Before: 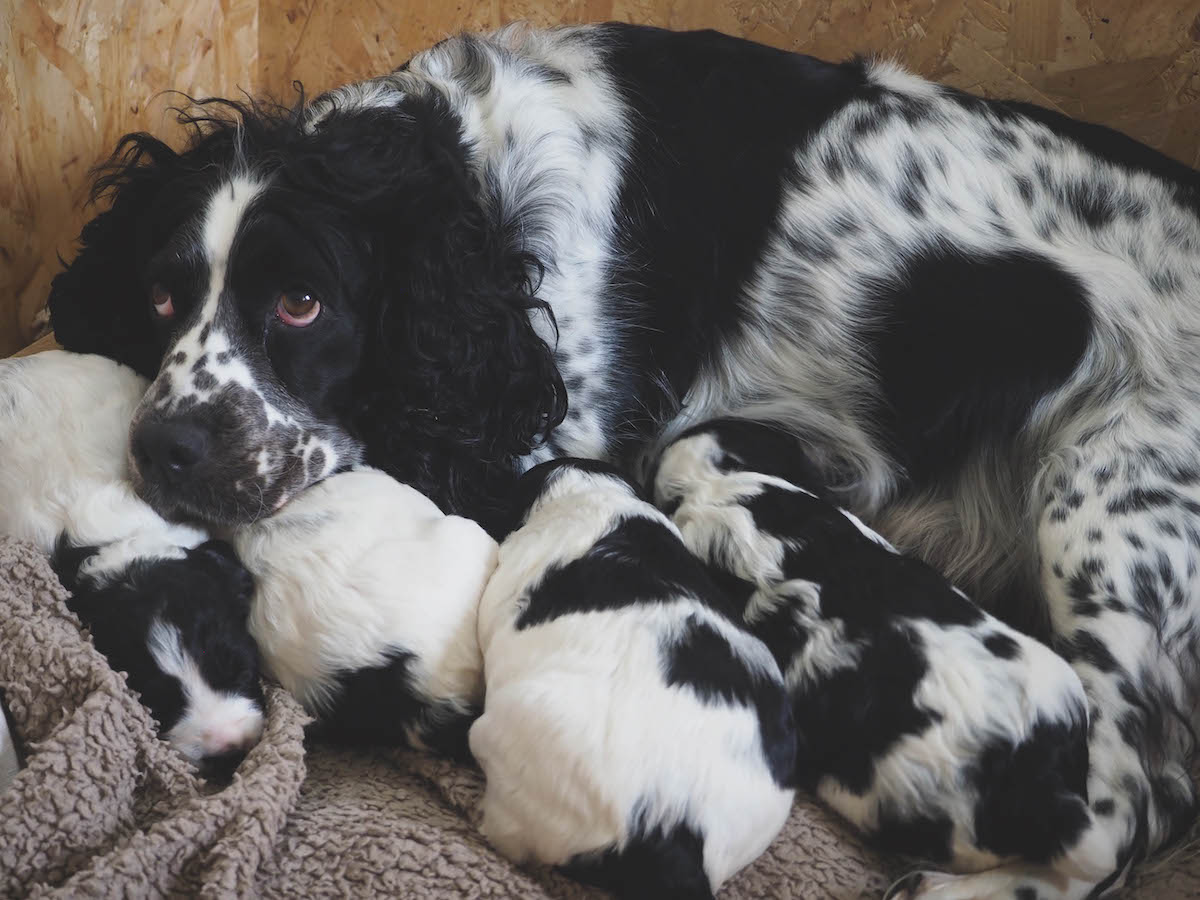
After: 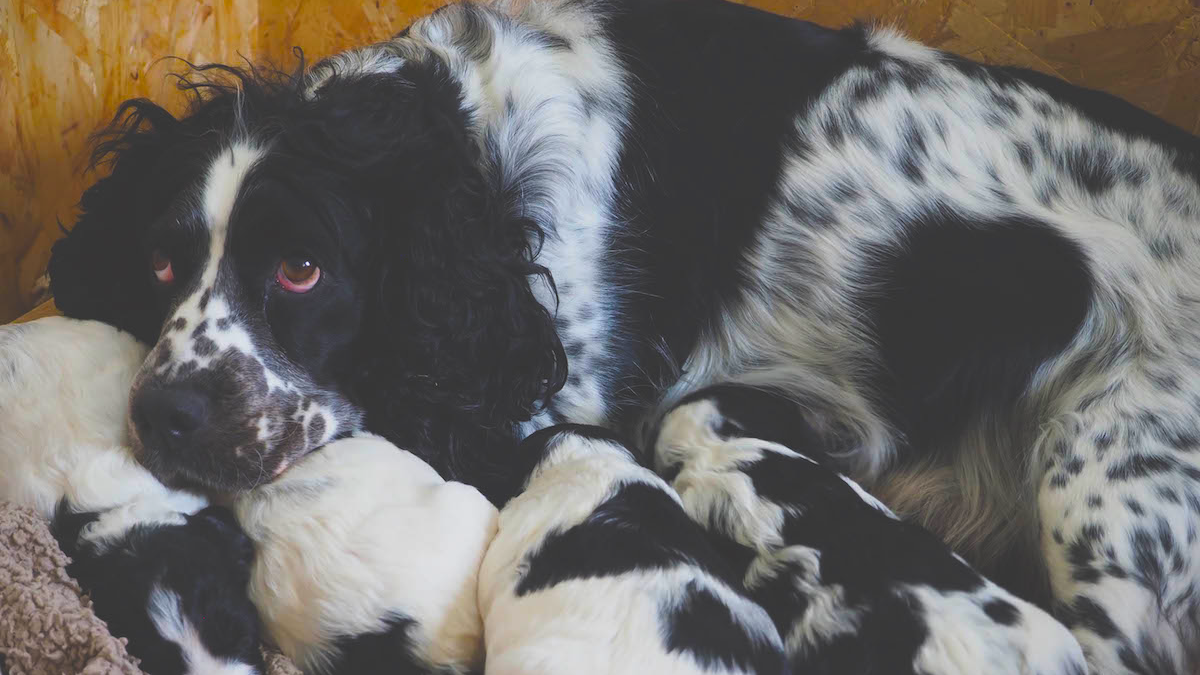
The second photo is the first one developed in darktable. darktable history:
crop: top 3.857%, bottom 21.132%
exposure: black level correction -0.025, exposure -0.117 EV, compensate highlight preservation false
color balance rgb: linear chroma grading › global chroma 23.15%, perceptual saturation grading › global saturation 28.7%, perceptual saturation grading › mid-tones 12.04%, perceptual saturation grading › shadows 10.19%, global vibrance 22.22%
